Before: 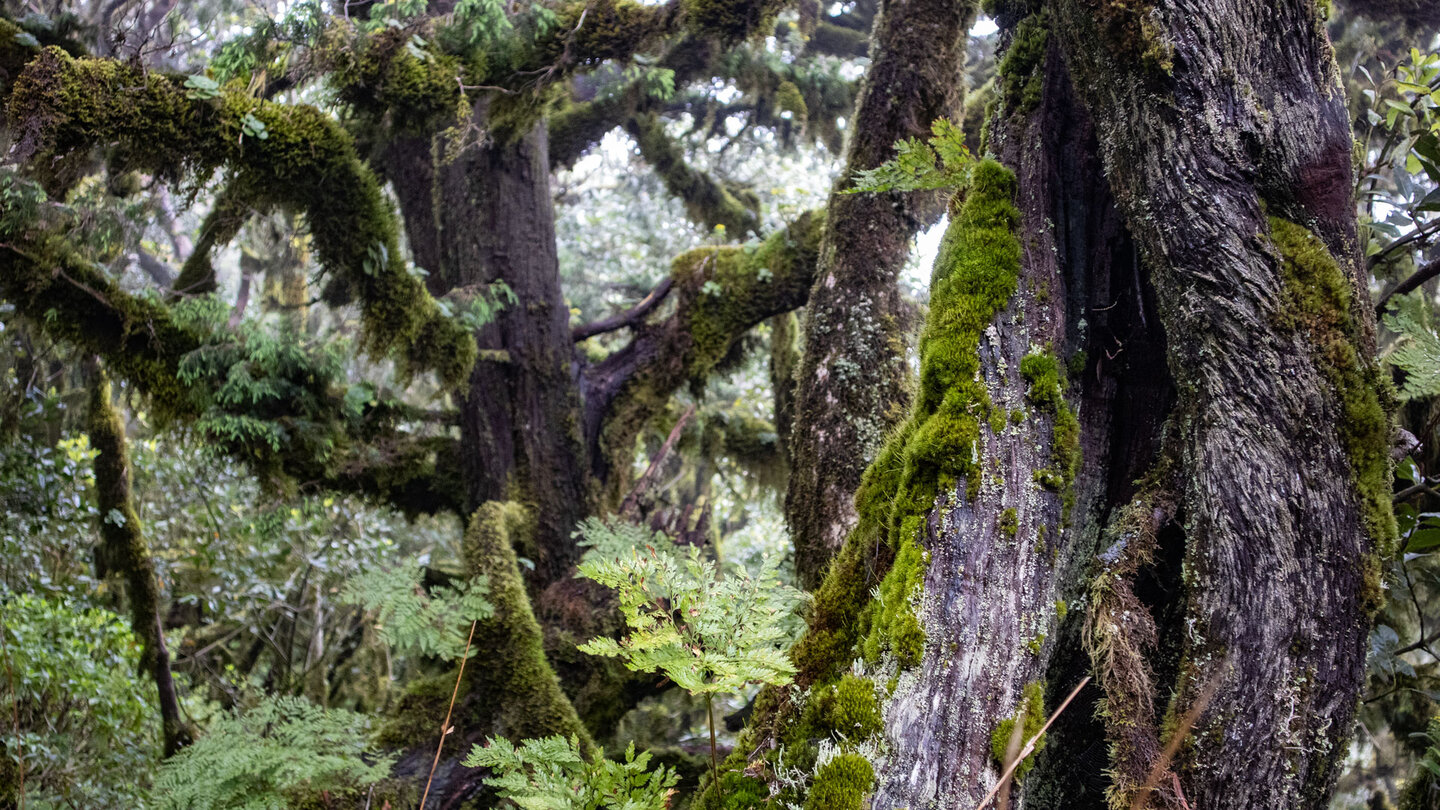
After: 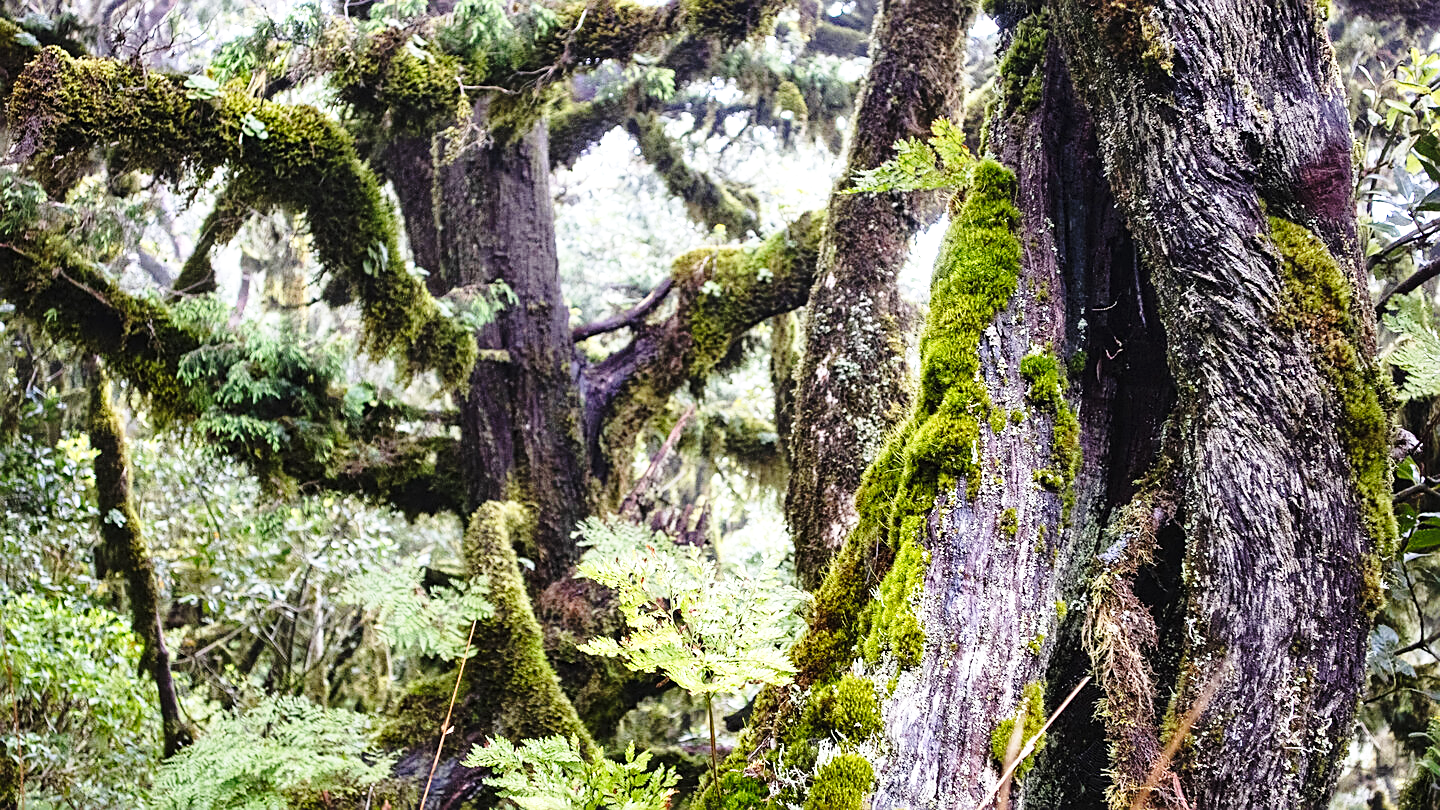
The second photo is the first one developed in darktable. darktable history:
exposure: black level correction -0.002, exposure 0.538 EV, compensate highlight preservation false
base curve: curves: ch0 [(0, 0) (0.028, 0.03) (0.121, 0.232) (0.46, 0.748) (0.859, 0.968) (1, 1)], preserve colors none
sharpen: on, module defaults
